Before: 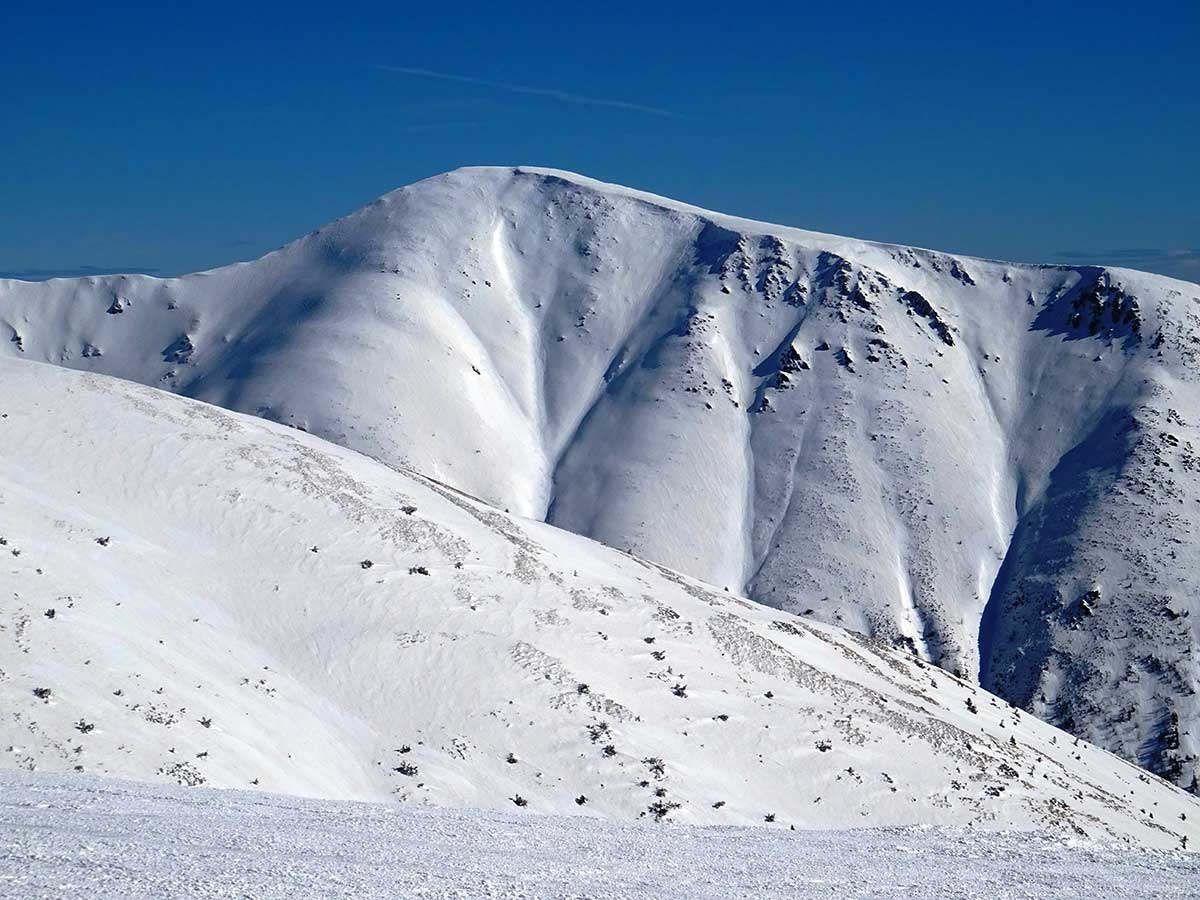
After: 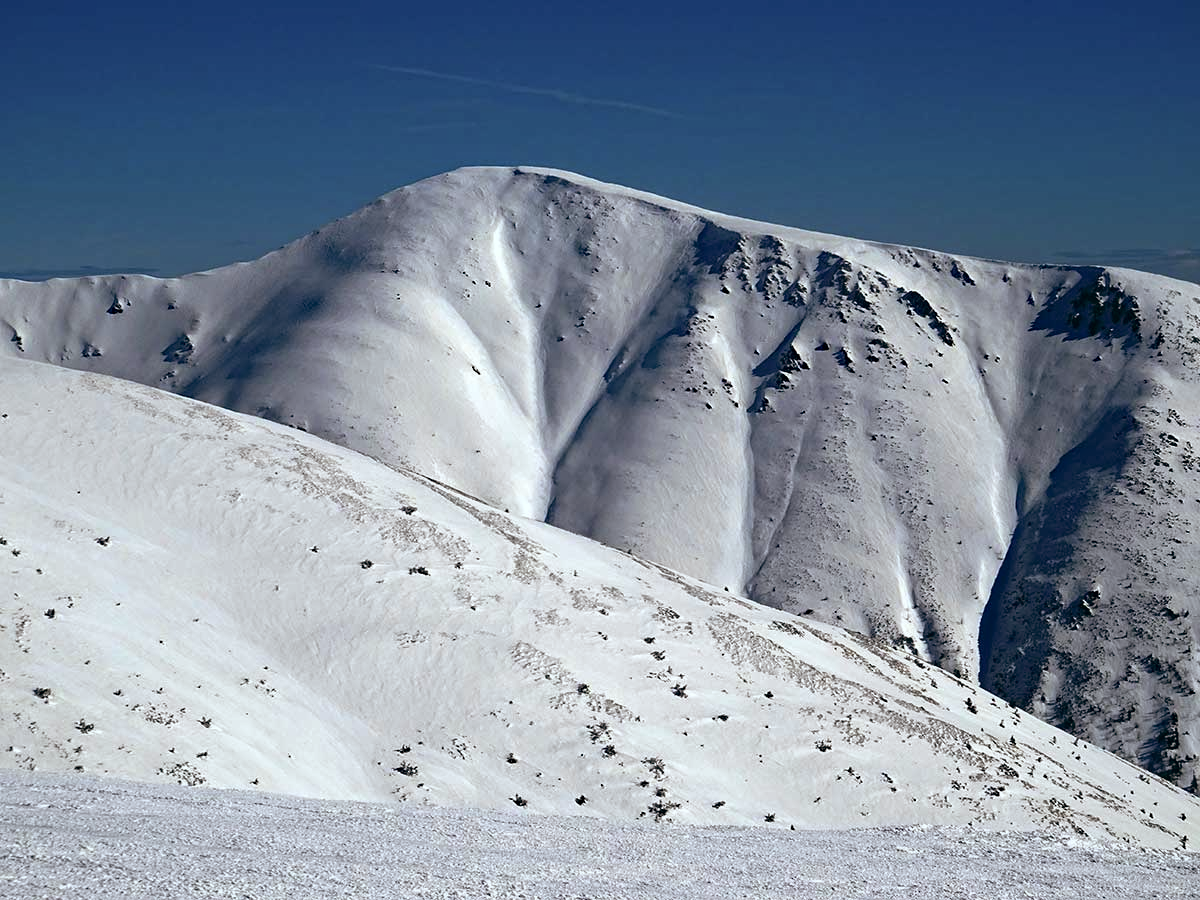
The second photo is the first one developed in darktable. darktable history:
color balance: lift [1, 0.994, 1.002, 1.006], gamma [0.957, 1.081, 1.016, 0.919], gain [0.97, 0.972, 1.01, 1.028], input saturation 91.06%, output saturation 79.8%
haze removal: compatibility mode true, adaptive false
